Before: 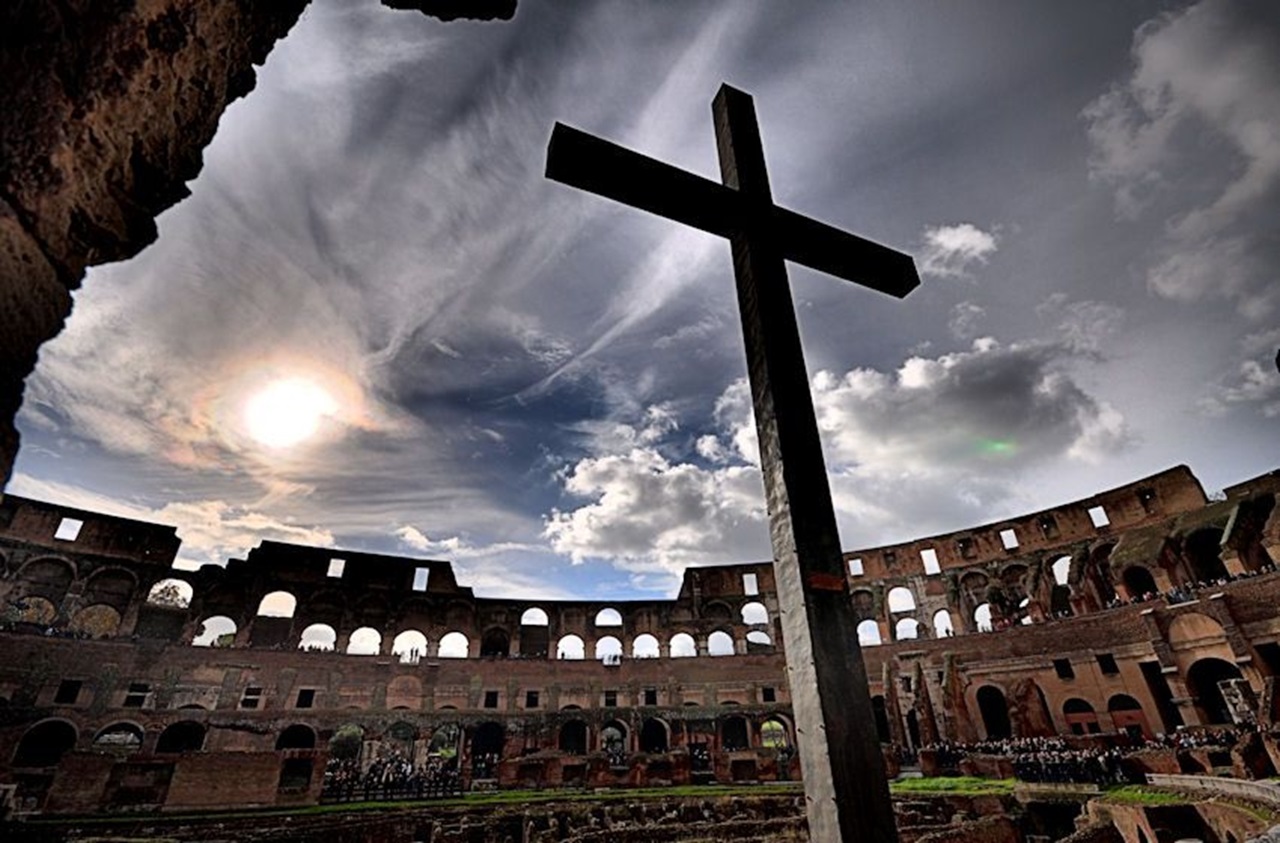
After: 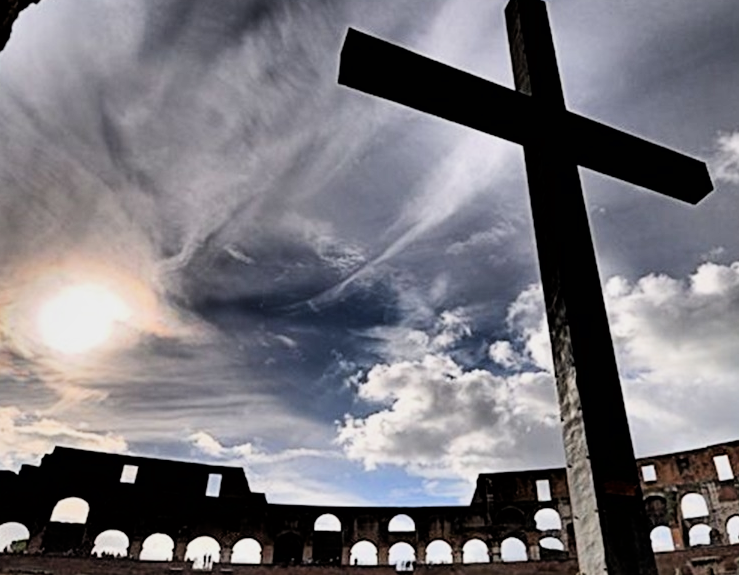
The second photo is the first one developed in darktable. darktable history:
filmic rgb: black relative exposure -16 EV, white relative exposure 6.29 EV, hardness 5.1, contrast 1.35
crop: left 16.202%, top 11.208%, right 26.045%, bottom 20.557%
shadows and highlights: shadows 20.91, highlights -82.73, soften with gaussian
color zones: curves: ch2 [(0, 0.5) (0.143, 0.517) (0.286, 0.571) (0.429, 0.522) (0.571, 0.5) (0.714, 0.5) (0.857, 0.5) (1, 0.5)]
